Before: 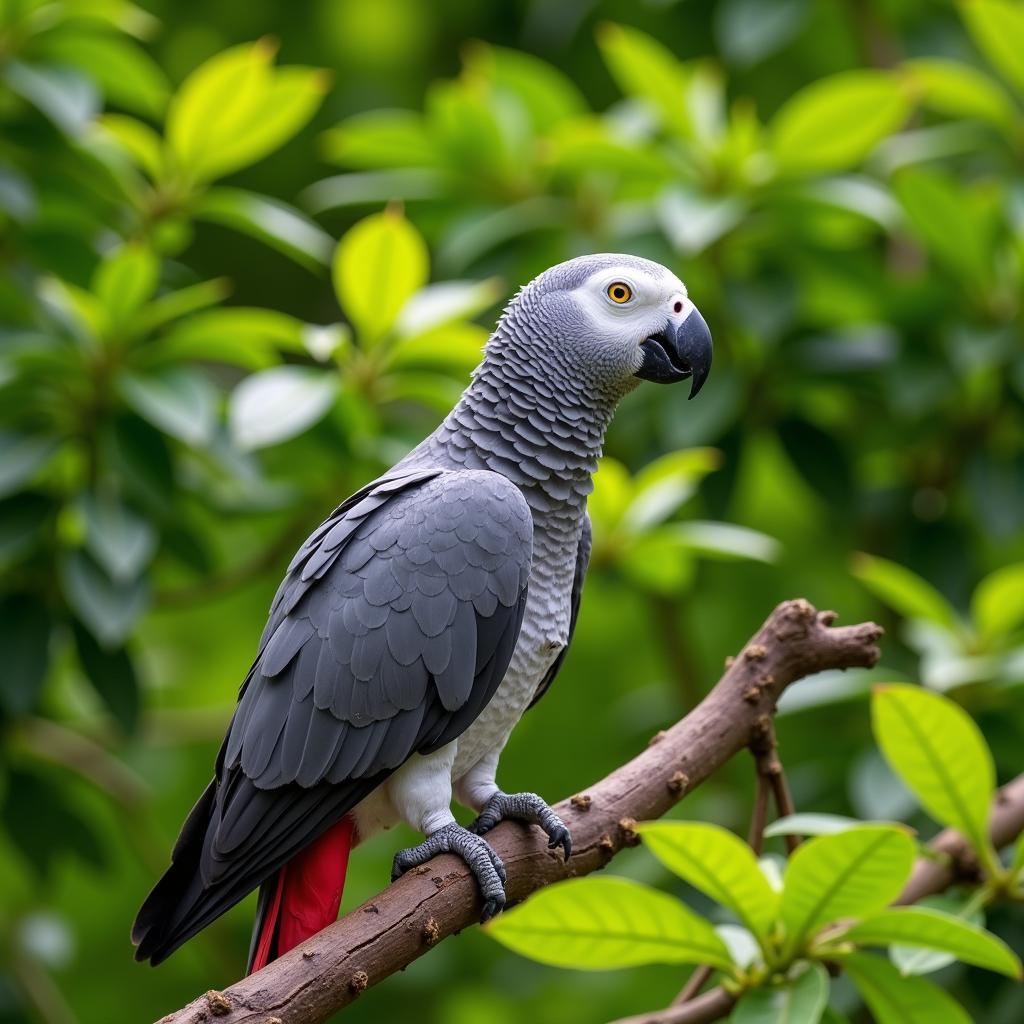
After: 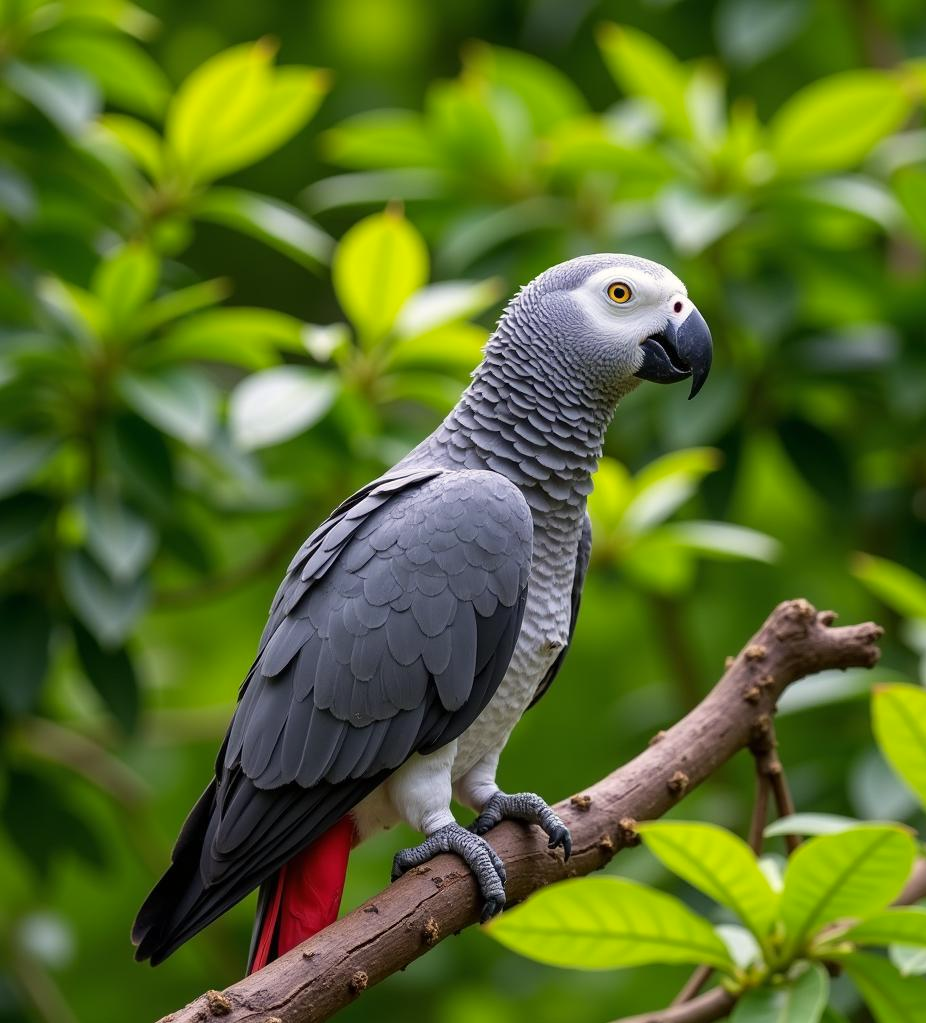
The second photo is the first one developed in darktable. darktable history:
crop: right 9.501%, bottom 0.045%
color correction: highlights b* 3
